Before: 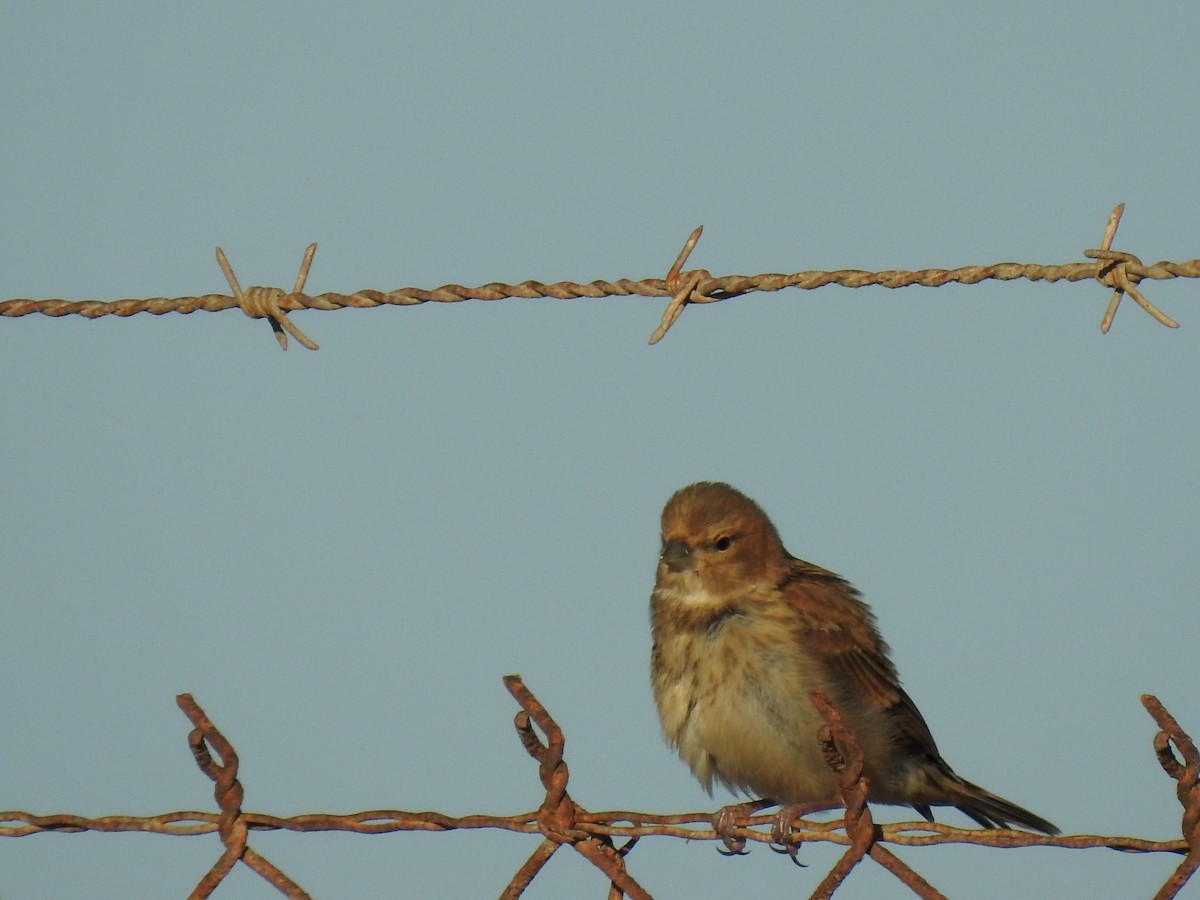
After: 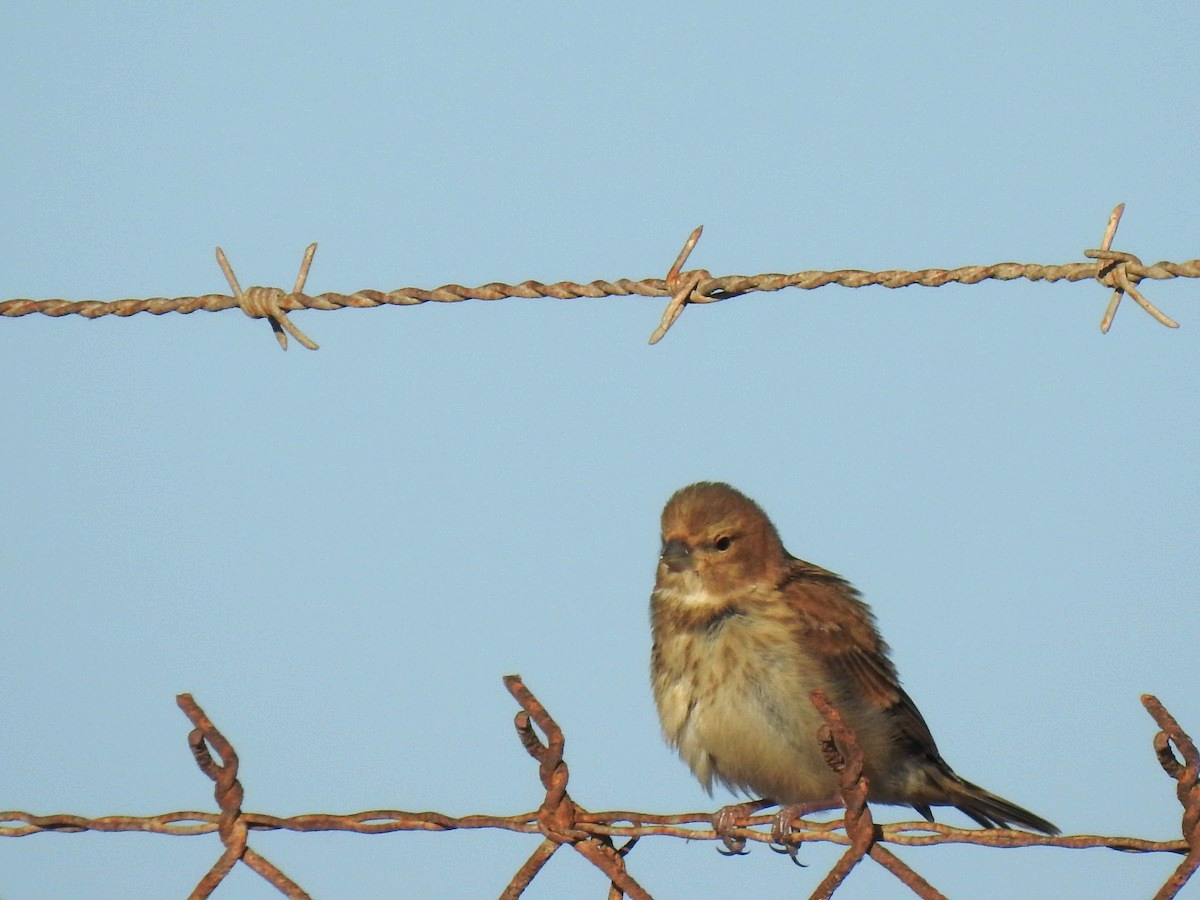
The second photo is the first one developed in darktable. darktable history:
color calibration: illuminant as shot in camera, x 0.358, y 0.373, temperature 4628.91 K
exposure: exposure 0.648 EV, compensate highlight preservation false
